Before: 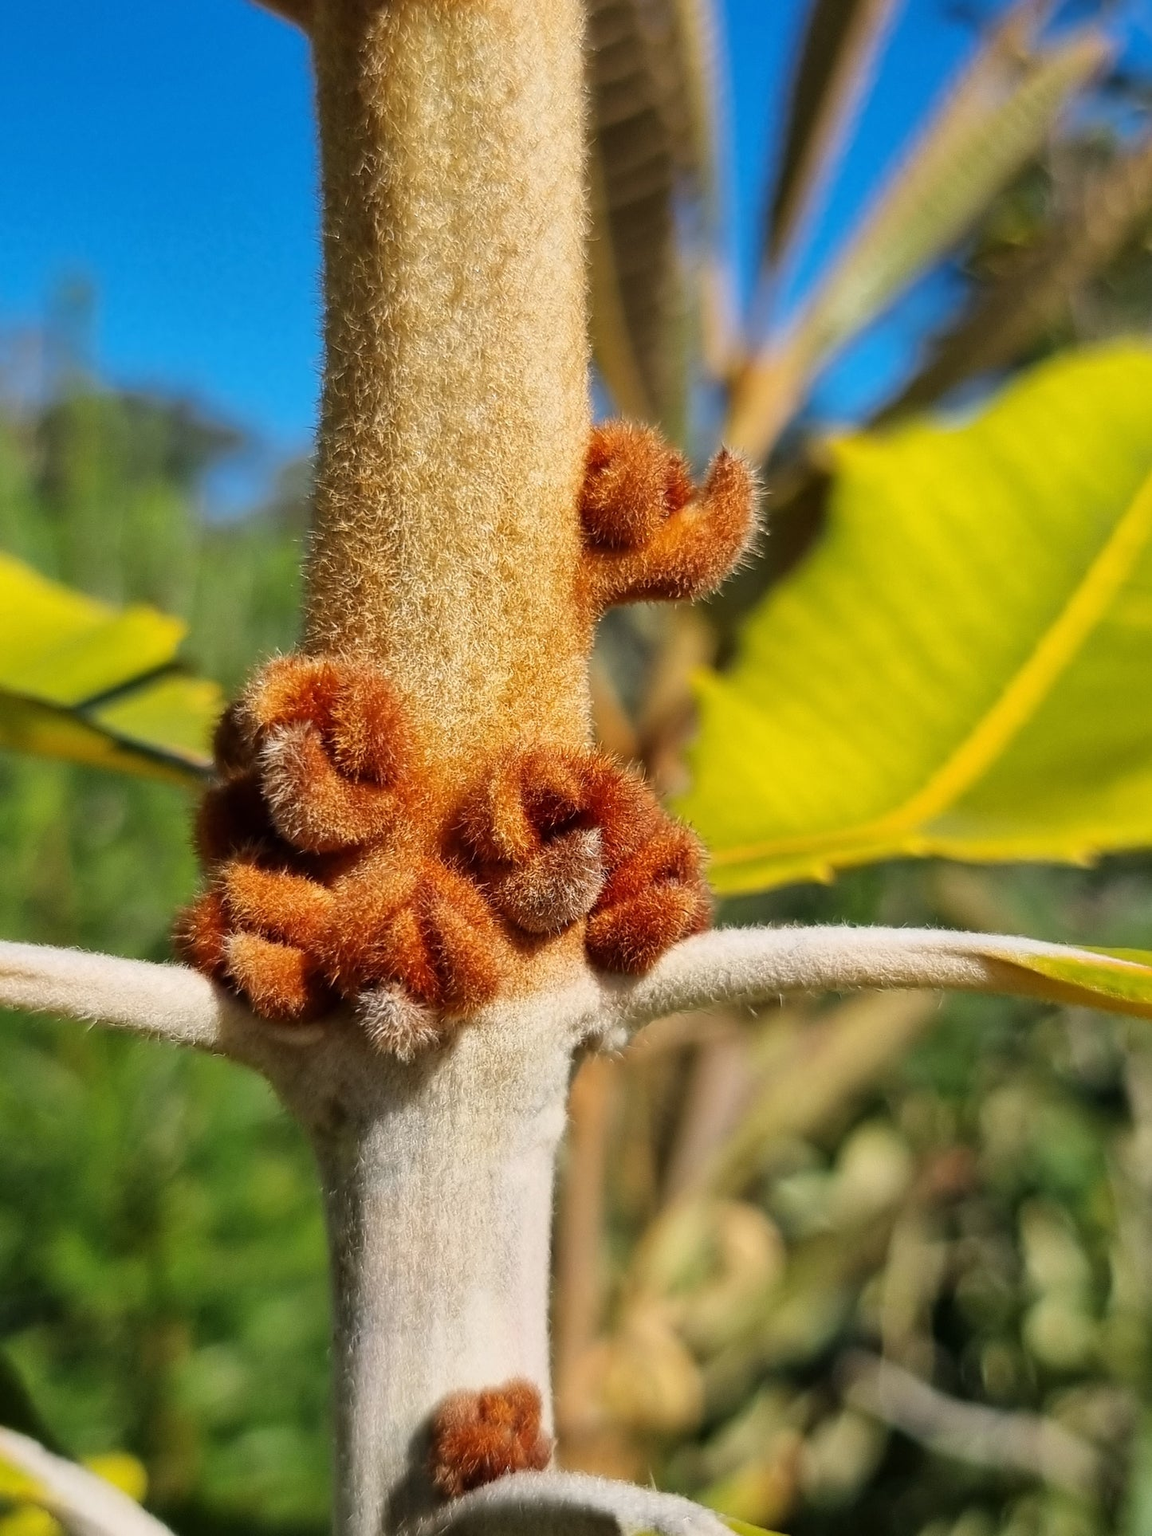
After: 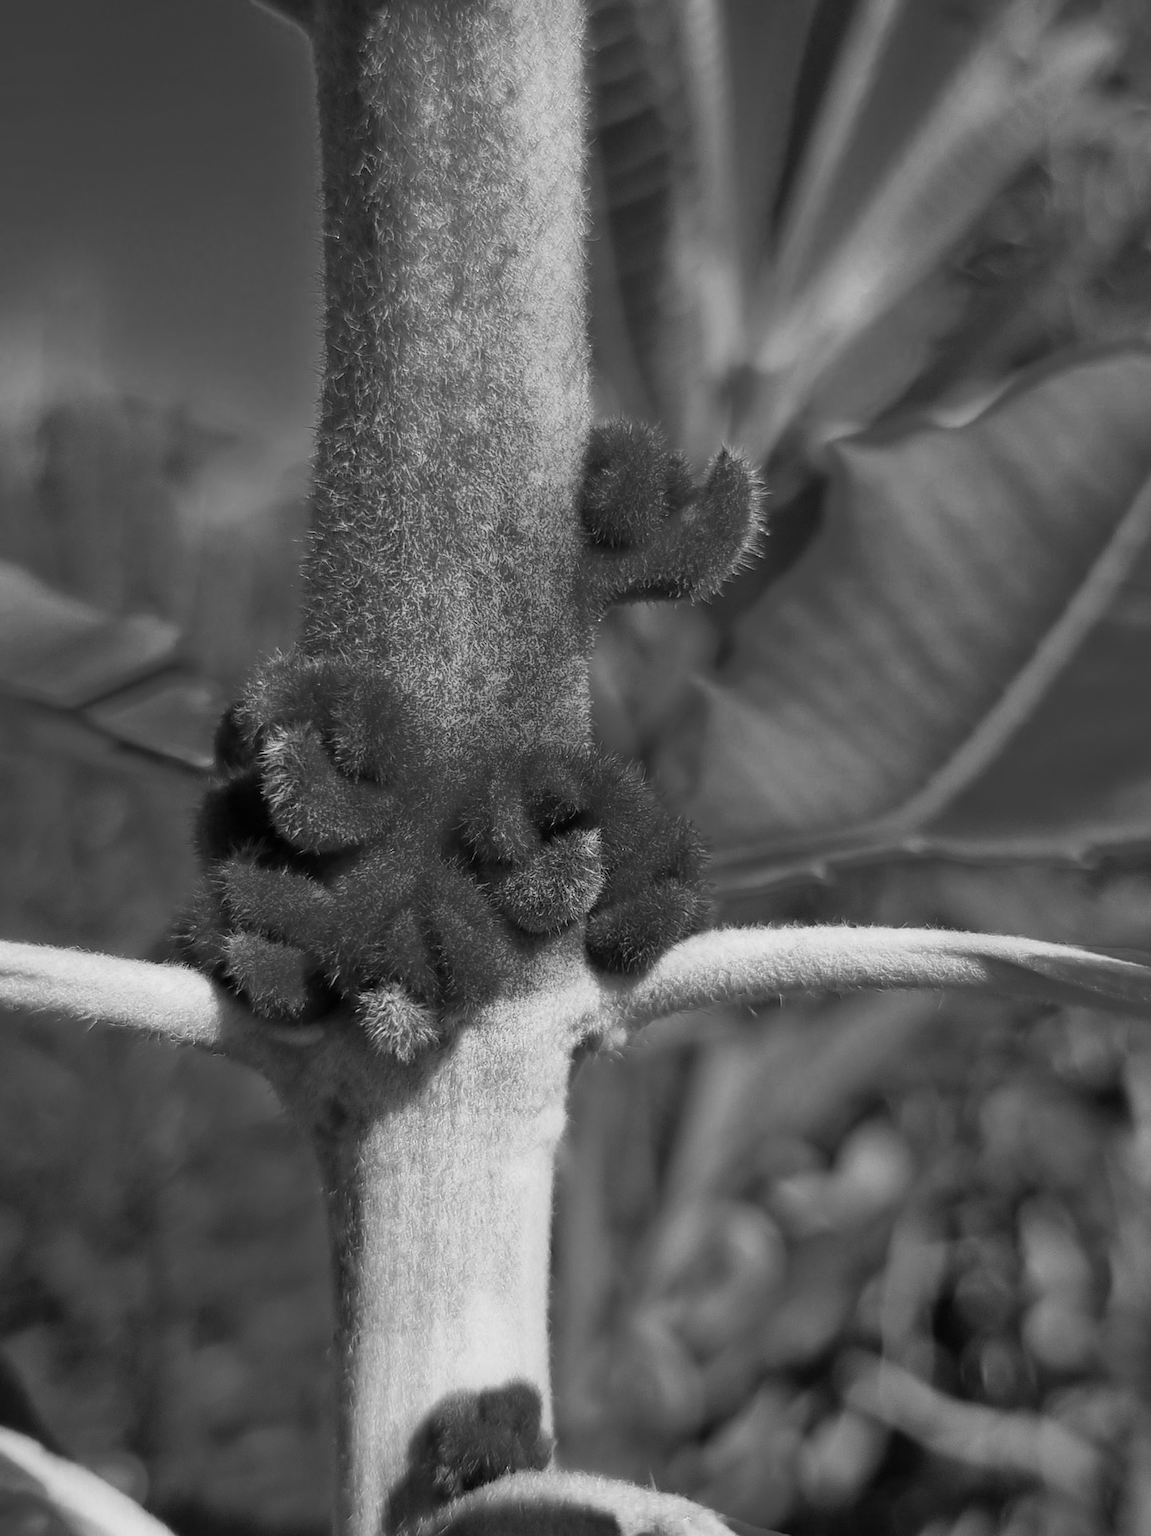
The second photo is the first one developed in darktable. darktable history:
color balance rgb: linear chroma grading › global chroma 15%, perceptual saturation grading › global saturation 30%
monochrome: a 0, b 0, size 0.5, highlights 0.57
